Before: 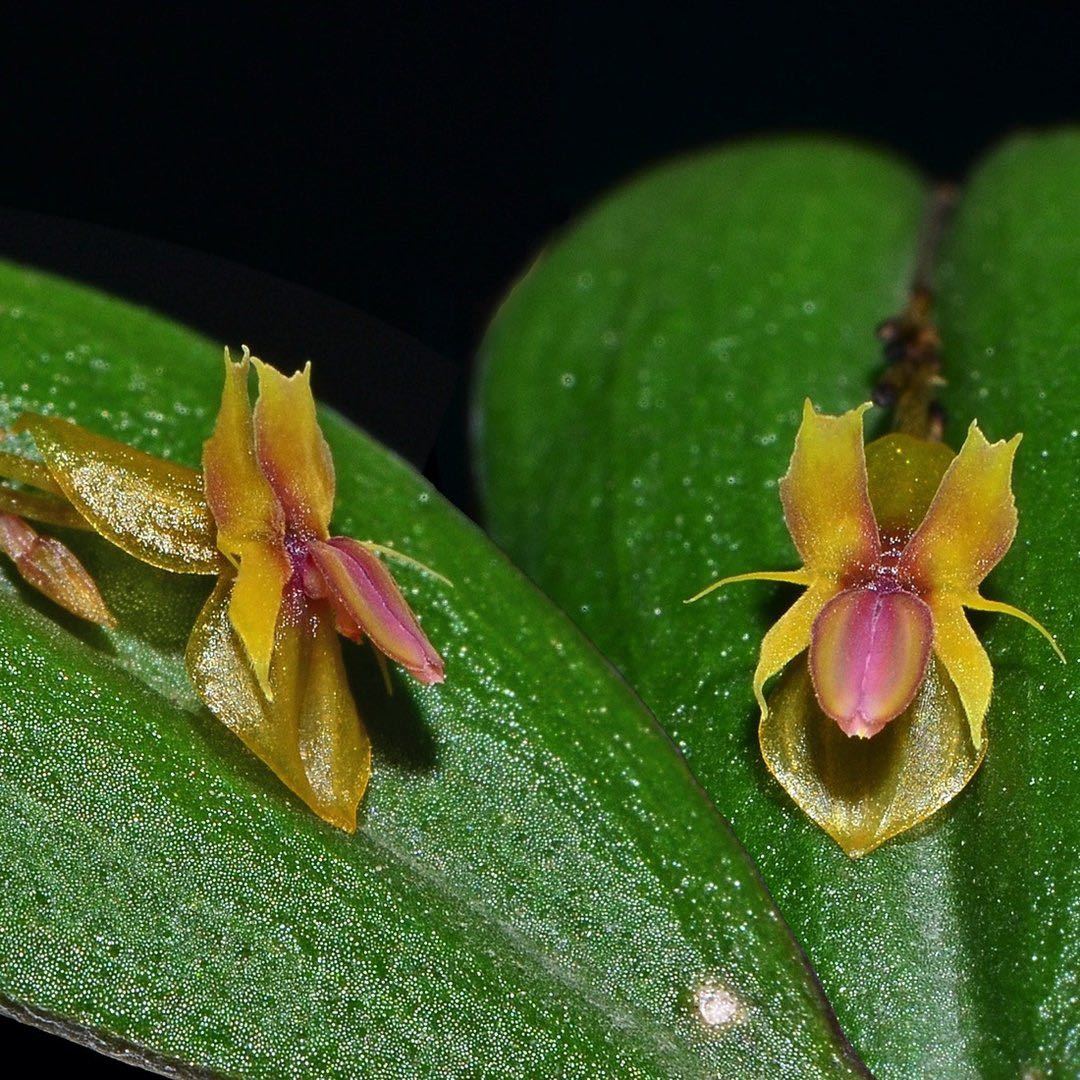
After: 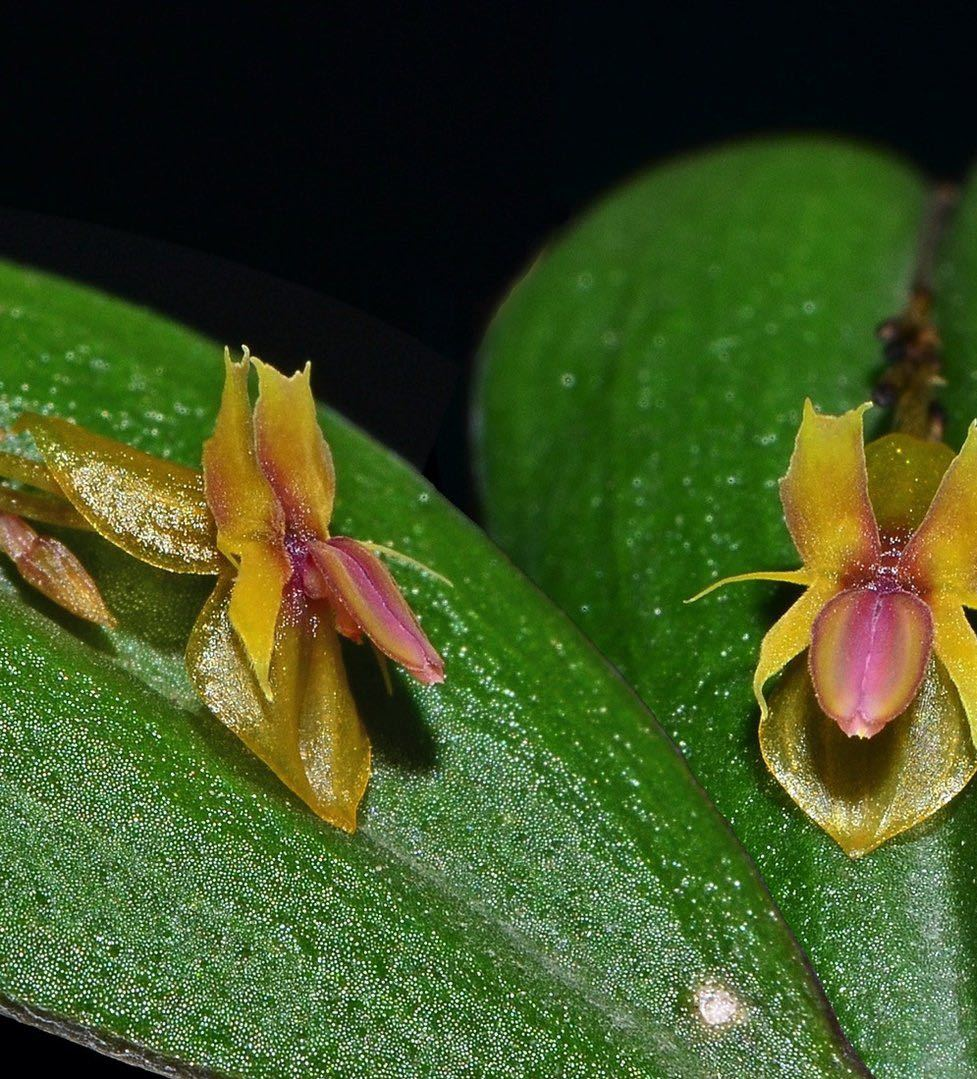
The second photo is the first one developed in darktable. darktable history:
crop: right 9.491%, bottom 0.023%
